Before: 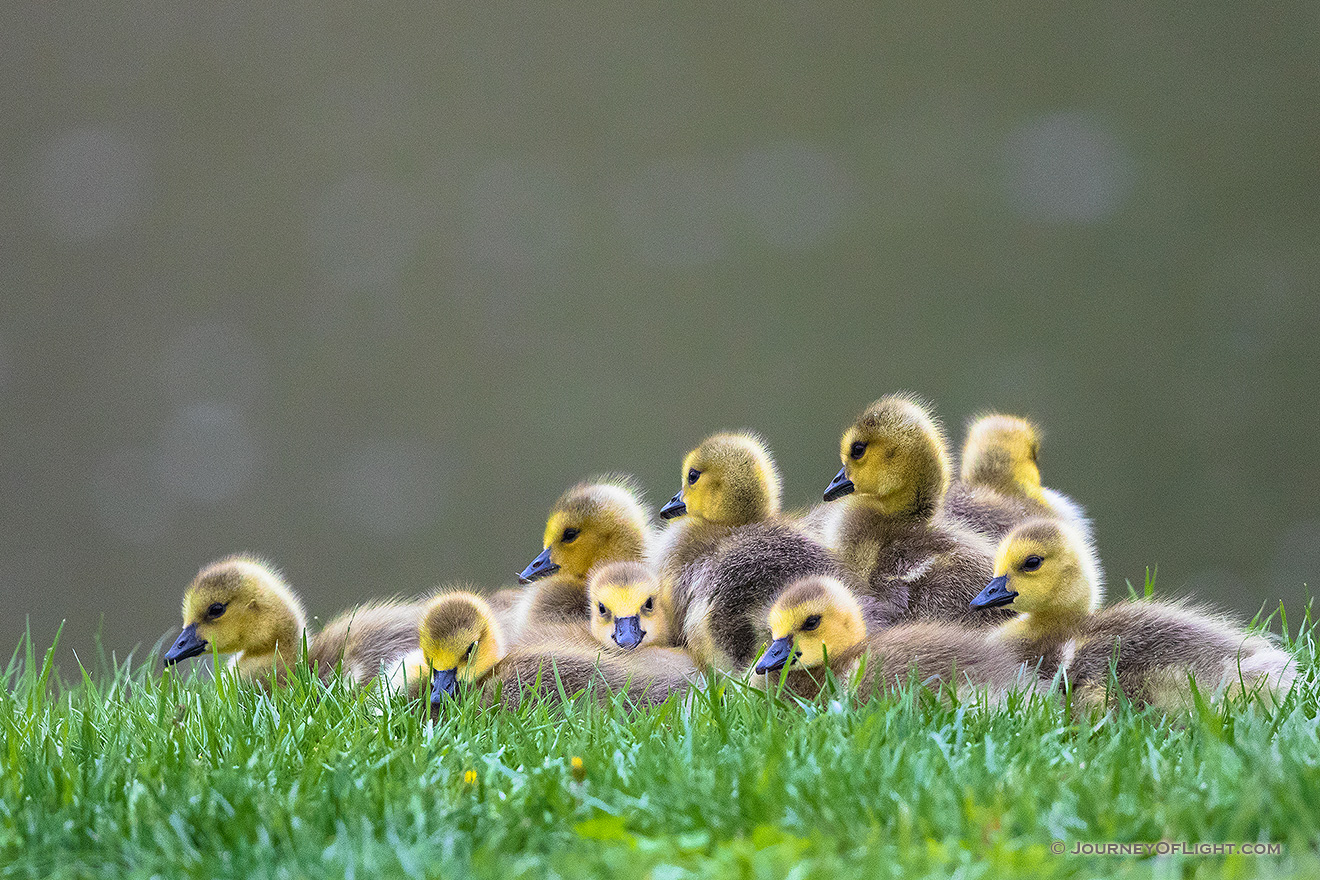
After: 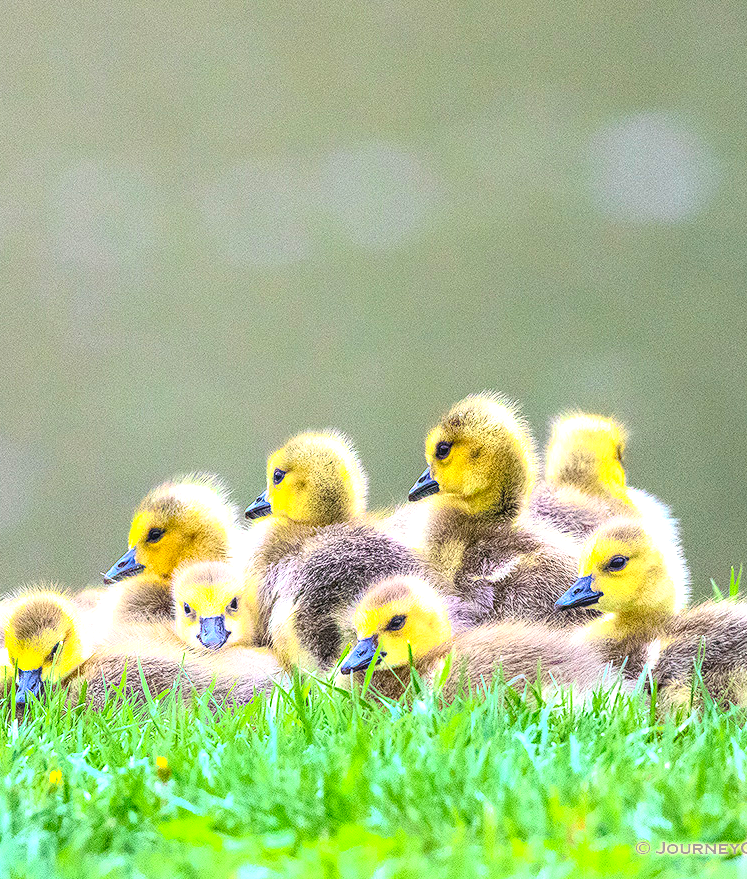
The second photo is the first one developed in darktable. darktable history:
exposure: black level correction 0, exposure 0.7 EV, compensate exposure bias true, compensate highlight preservation false
crop: left 31.458%, top 0%, right 11.876%
local contrast: detail 130%
contrast brightness saturation: contrast 0.24, brightness 0.26, saturation 0.39
